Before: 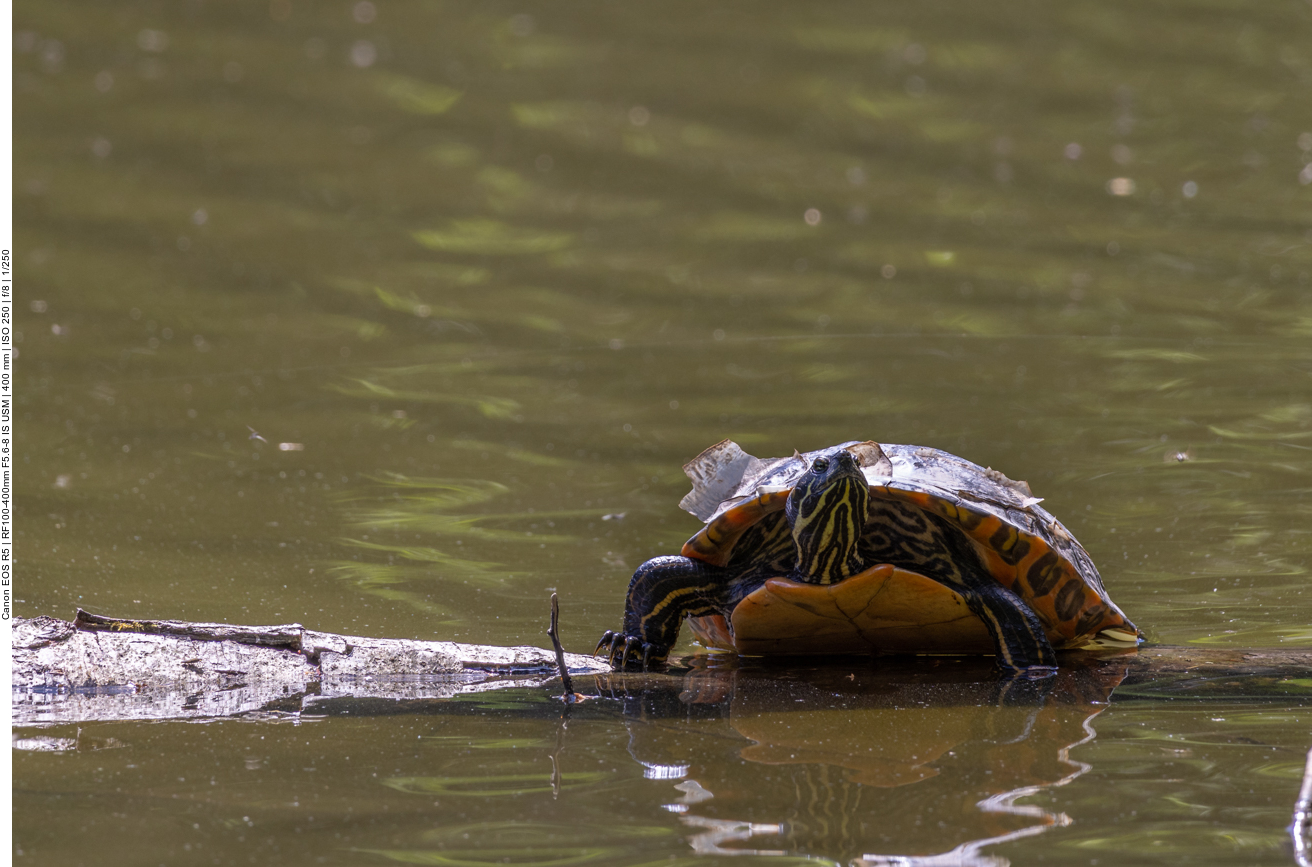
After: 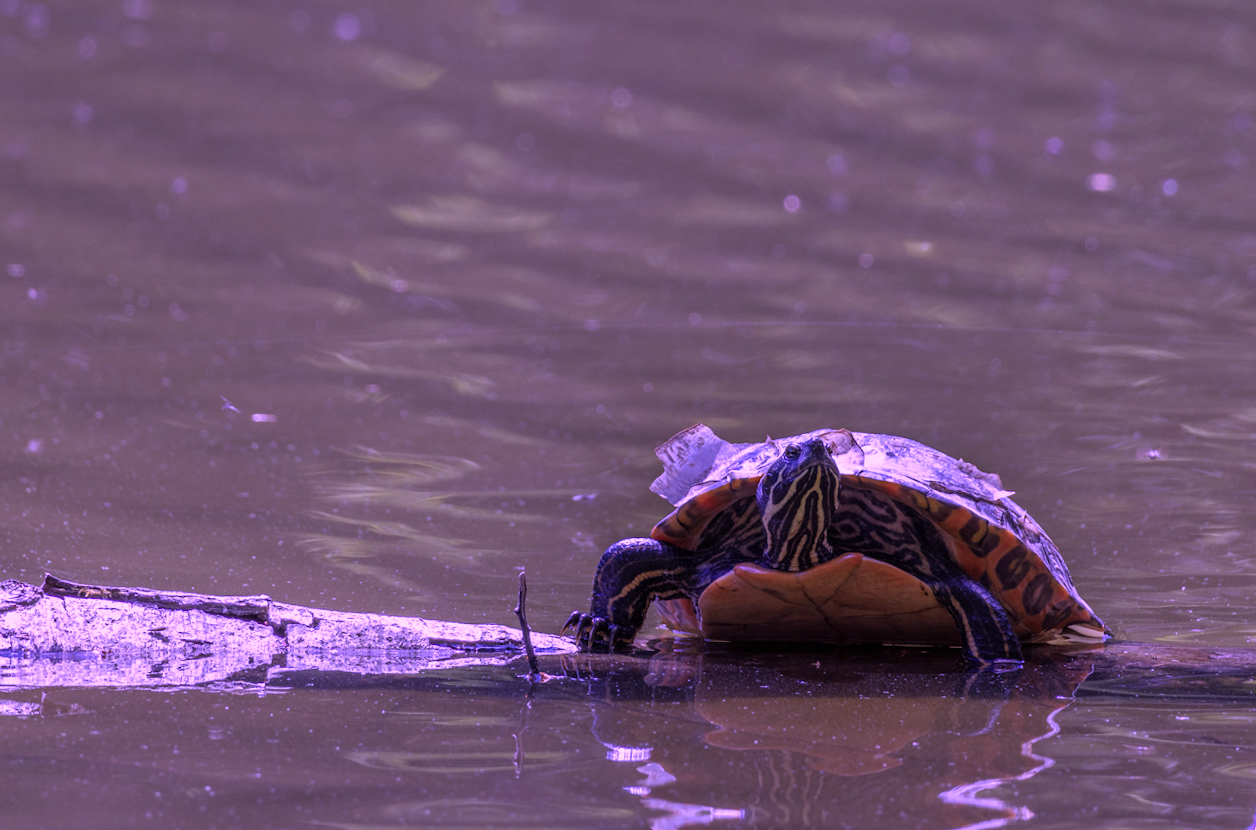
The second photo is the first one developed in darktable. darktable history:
color calibration: illuminant custom, x 0.379, y 0.481, temperature 4443.07 K
crop and rotate: angle -1.69°
